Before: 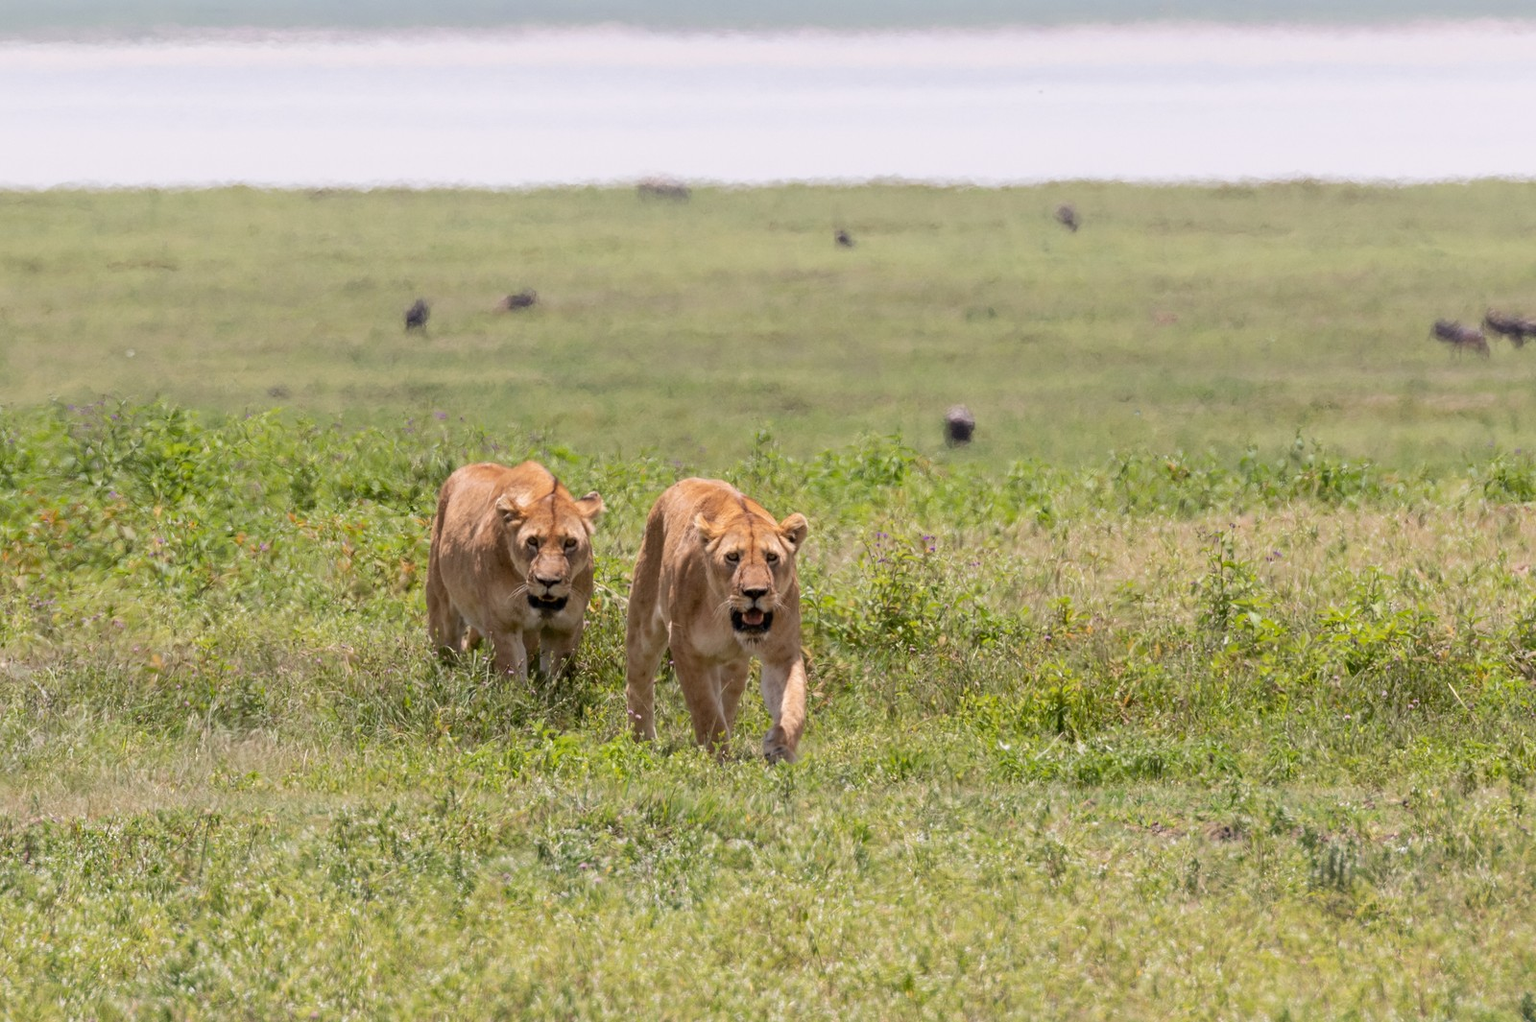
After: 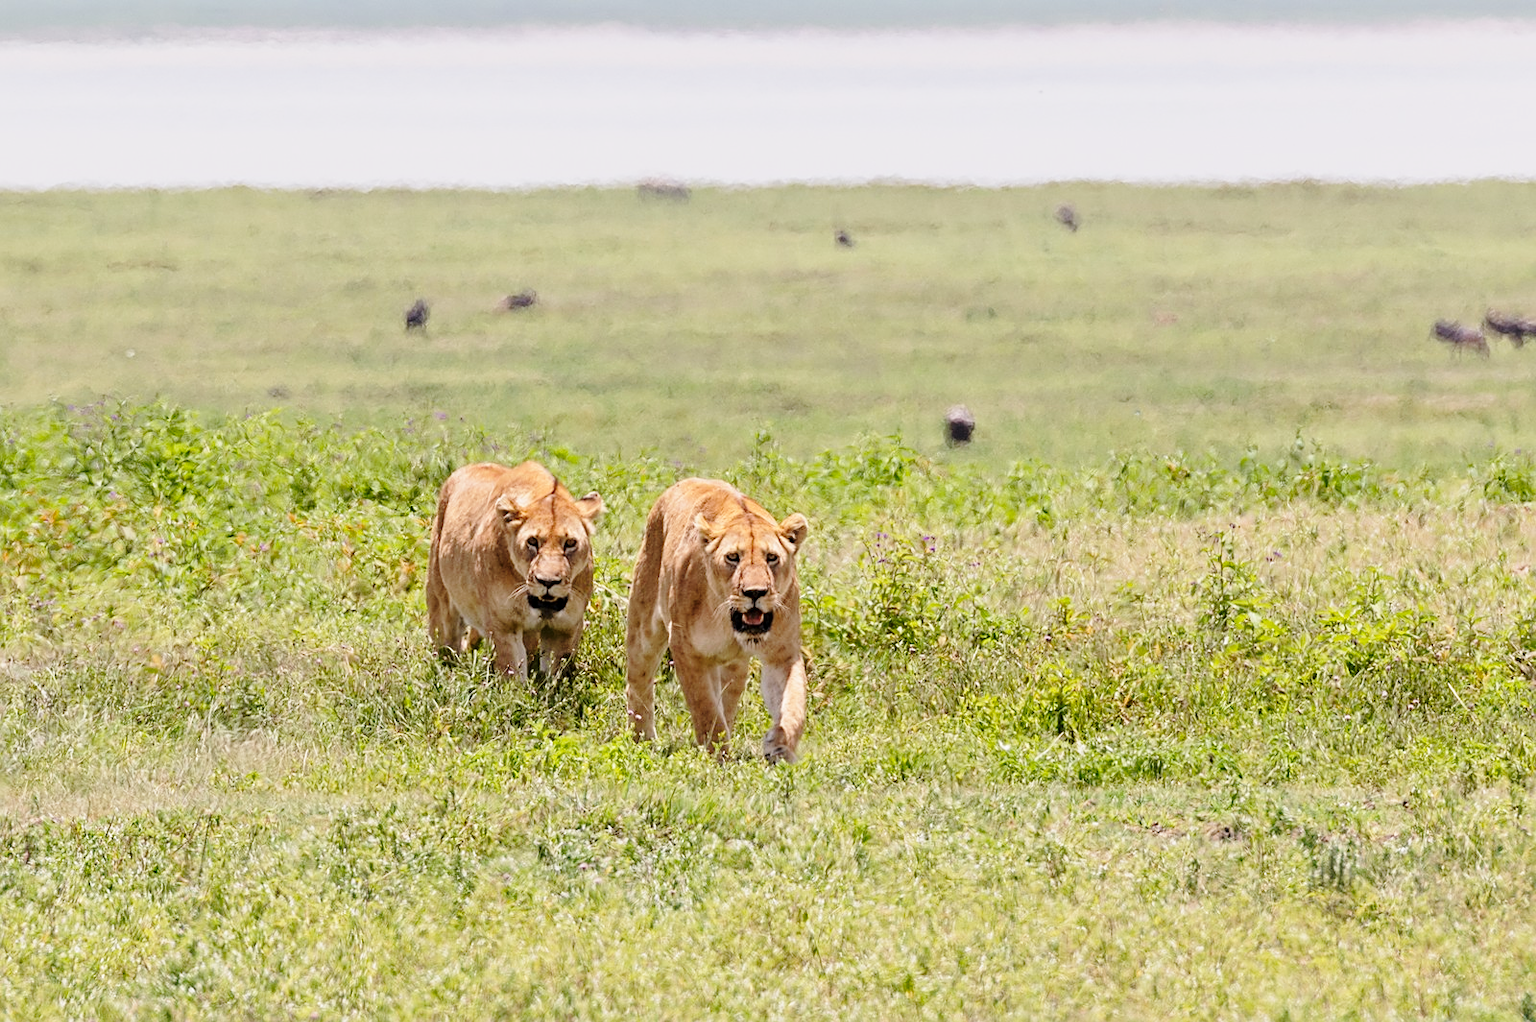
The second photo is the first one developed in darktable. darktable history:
tone equalizer: -8 EV -0.002 EV, -7 EV 0.004 EV, -6 EV -0.01 EV, -5 EV 0.013 EV, -4 EV -0.019 EV, -3 EV 0.027 EV, -2 EV -0.084 EV, -1 EV -0.272 EV, +0 EV -0.572 EV
base curve: curves: ch0 [(0, 0) (0.028, 0.03) (0.121, 0.232) (0.46, 0.748) (0.859, 0.968) (1, 1)], preserve colors none
sharpen: on, module defaults
